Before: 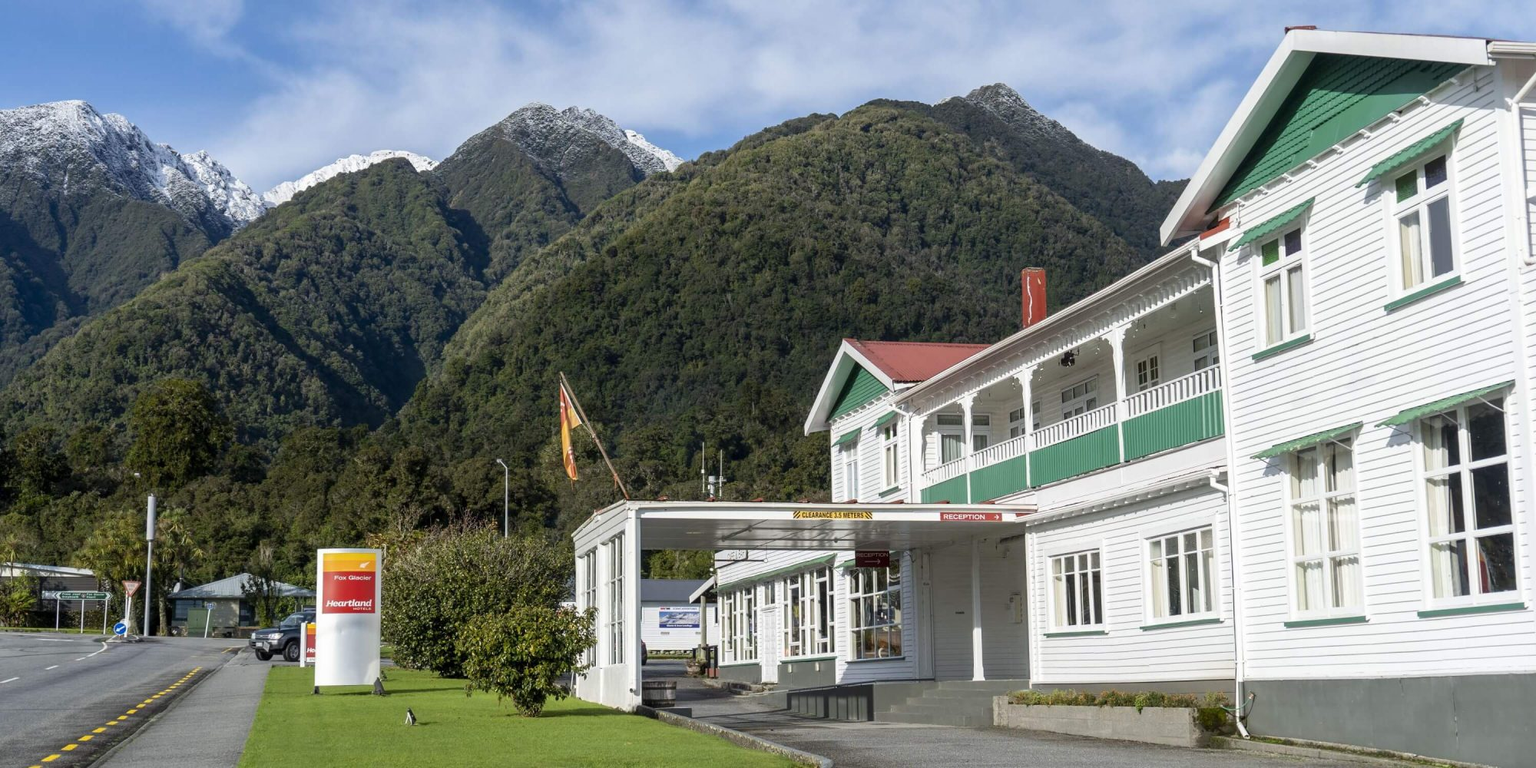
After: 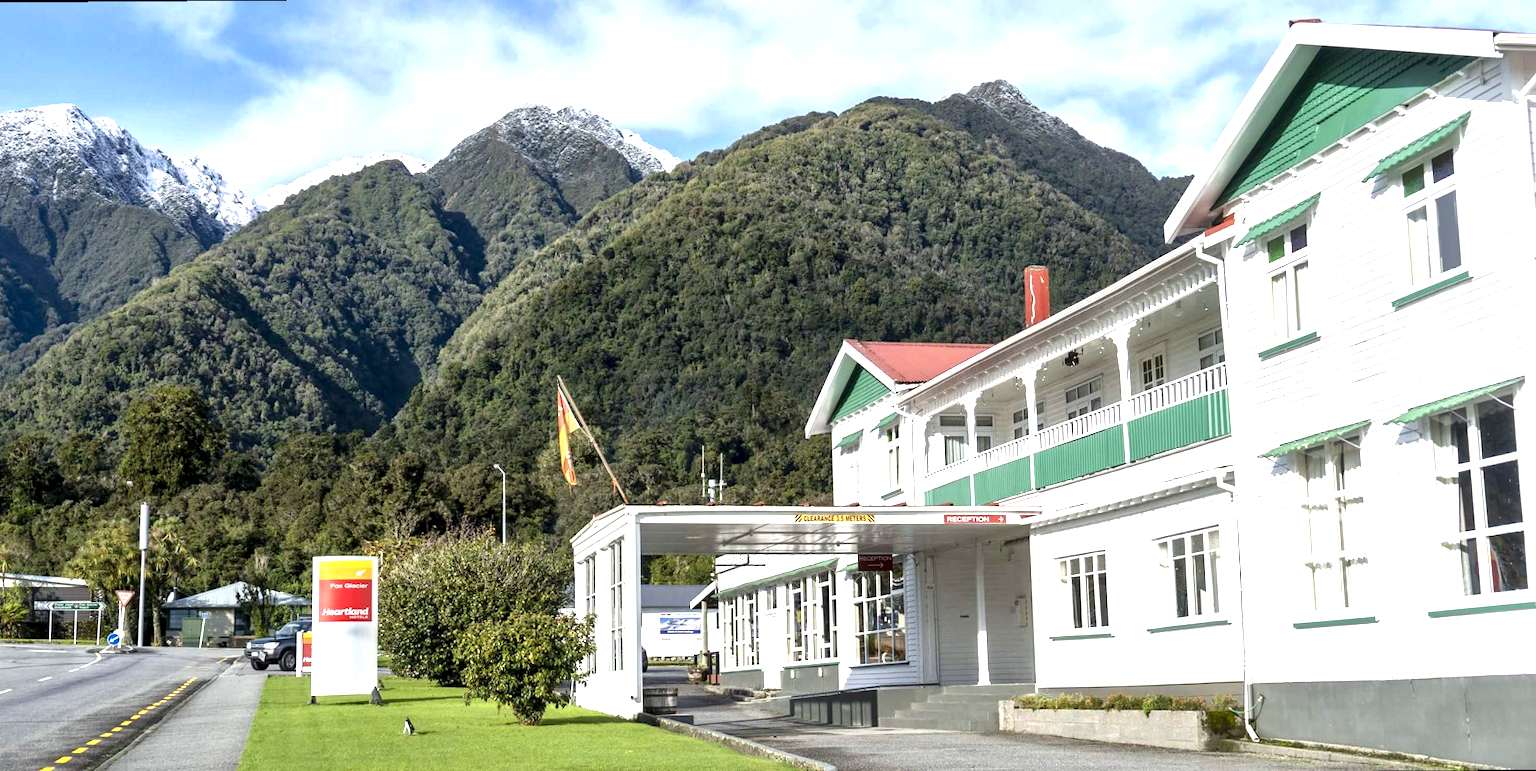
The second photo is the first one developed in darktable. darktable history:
exposure: black level correction 0, exposure 1 EV, compensate exposure bias true, compensate highlight preservation false
rotate and perspective: rotation -0.45°, automatic cropping original format, crop left 0.008, crop right 0.992, crop top 0.012, crop bottom 0.988
local contrast: mode bilateral grid, contrast 25, coarseness 60, detail 151%, midtone range 0.2
